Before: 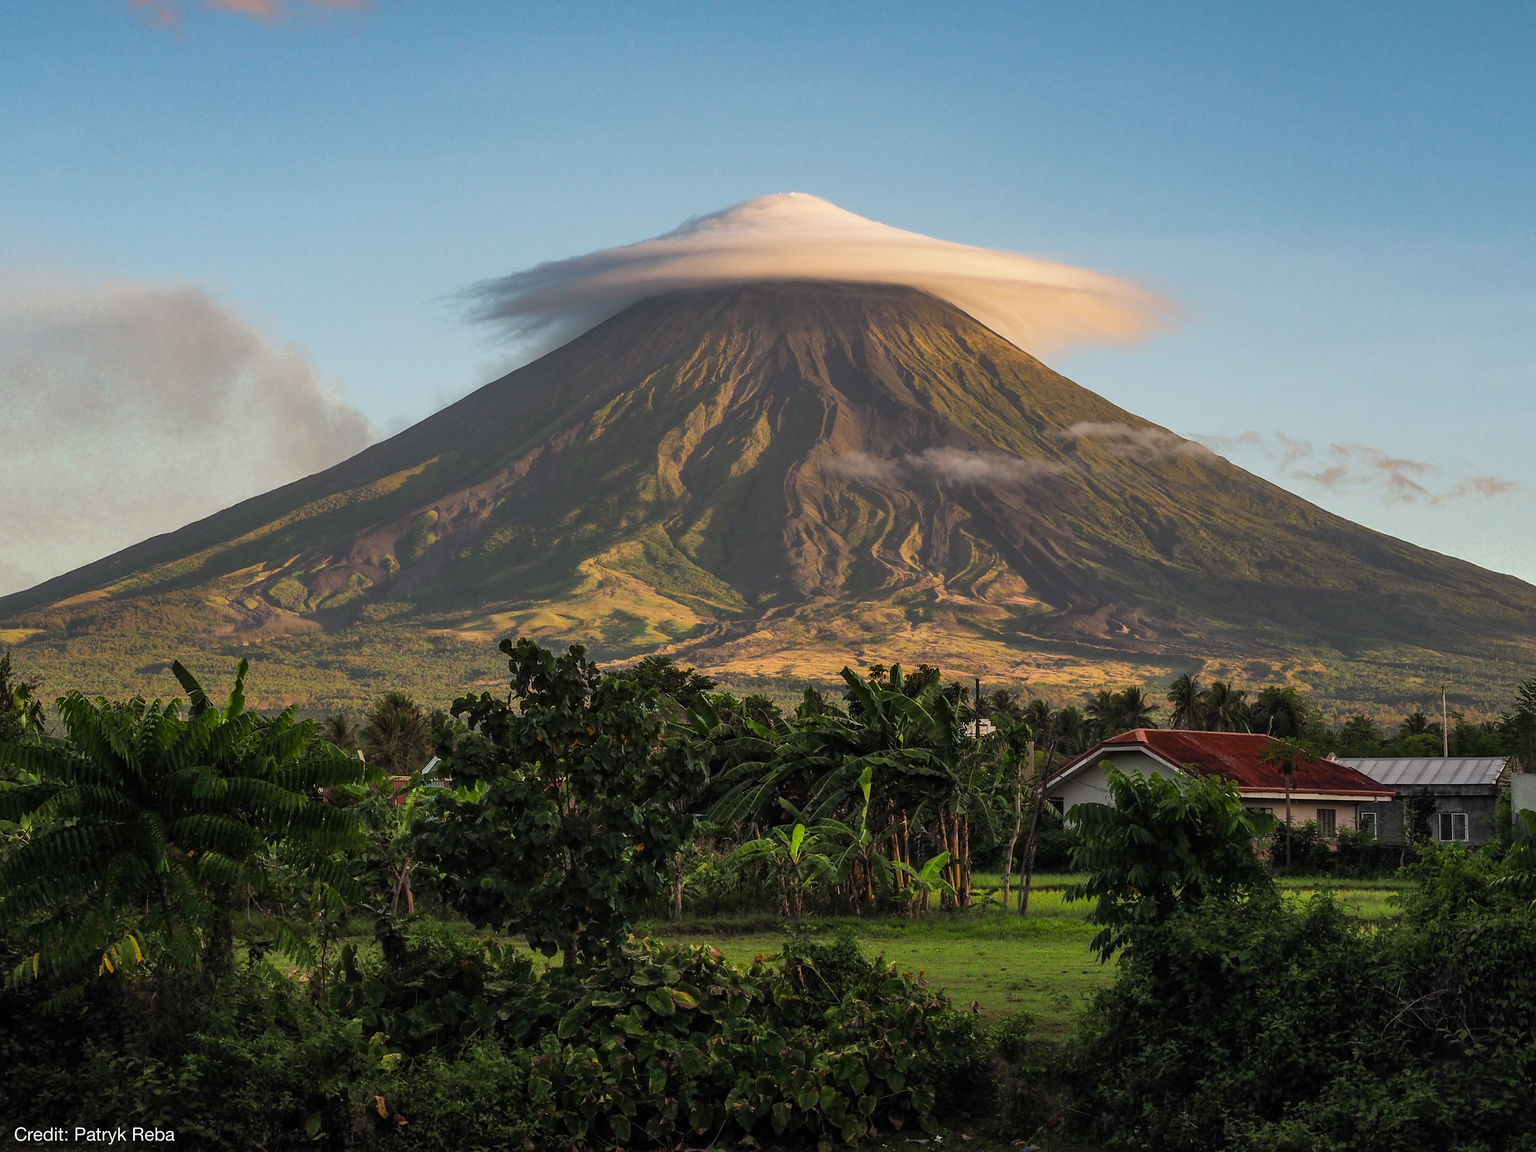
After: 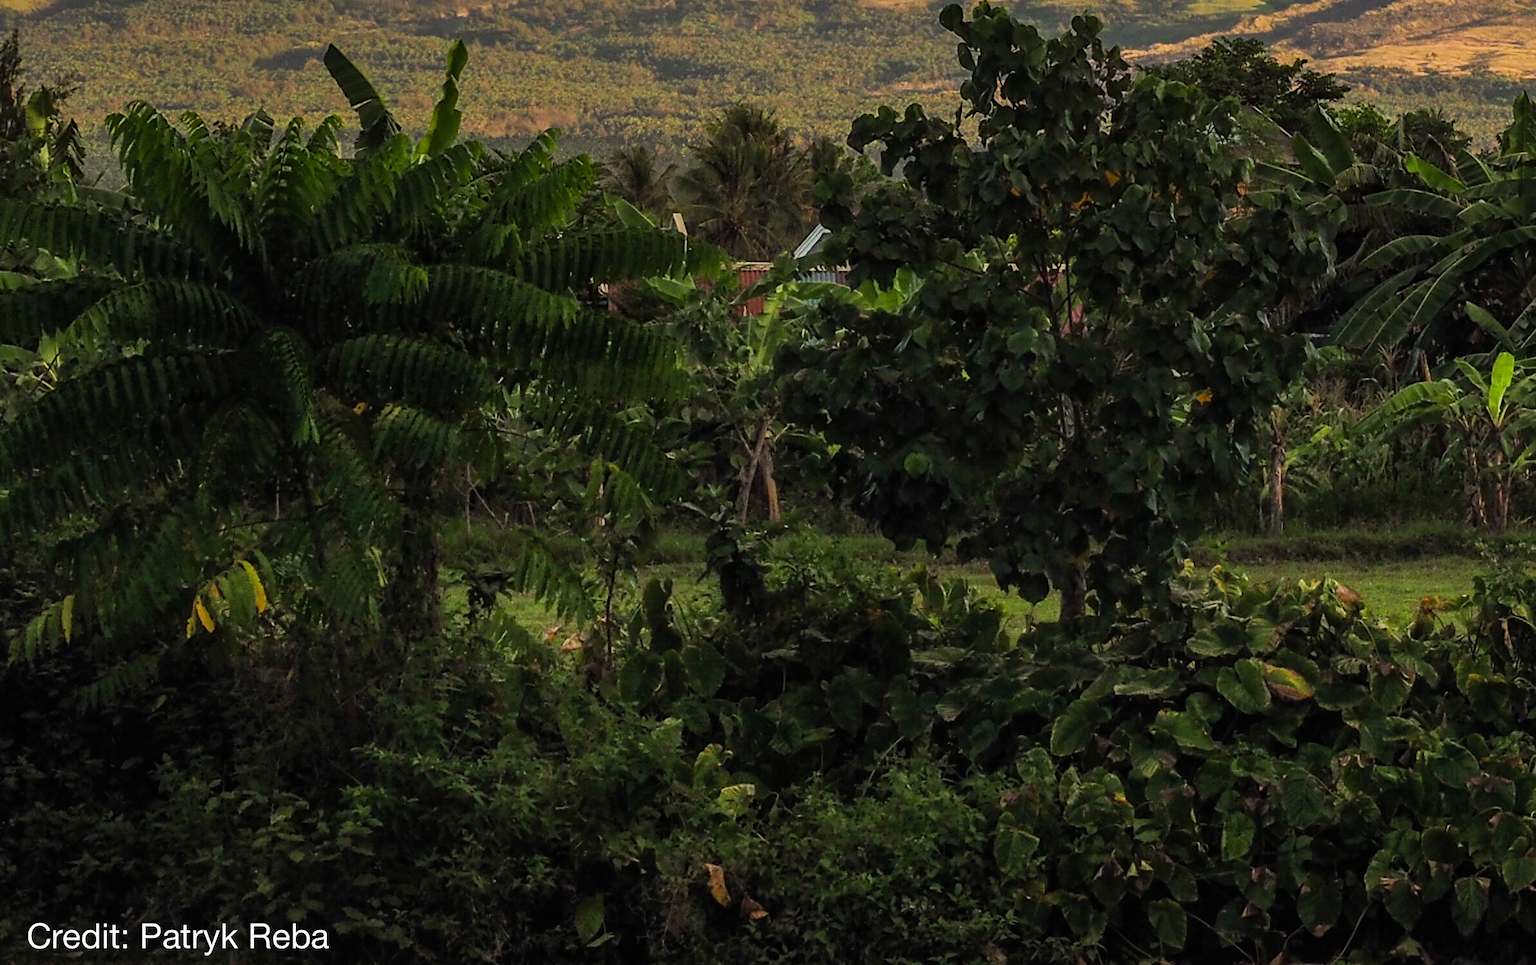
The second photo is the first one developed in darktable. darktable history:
crop and rotate: top 55.29%, right 46.862%, bottom 0.162%
